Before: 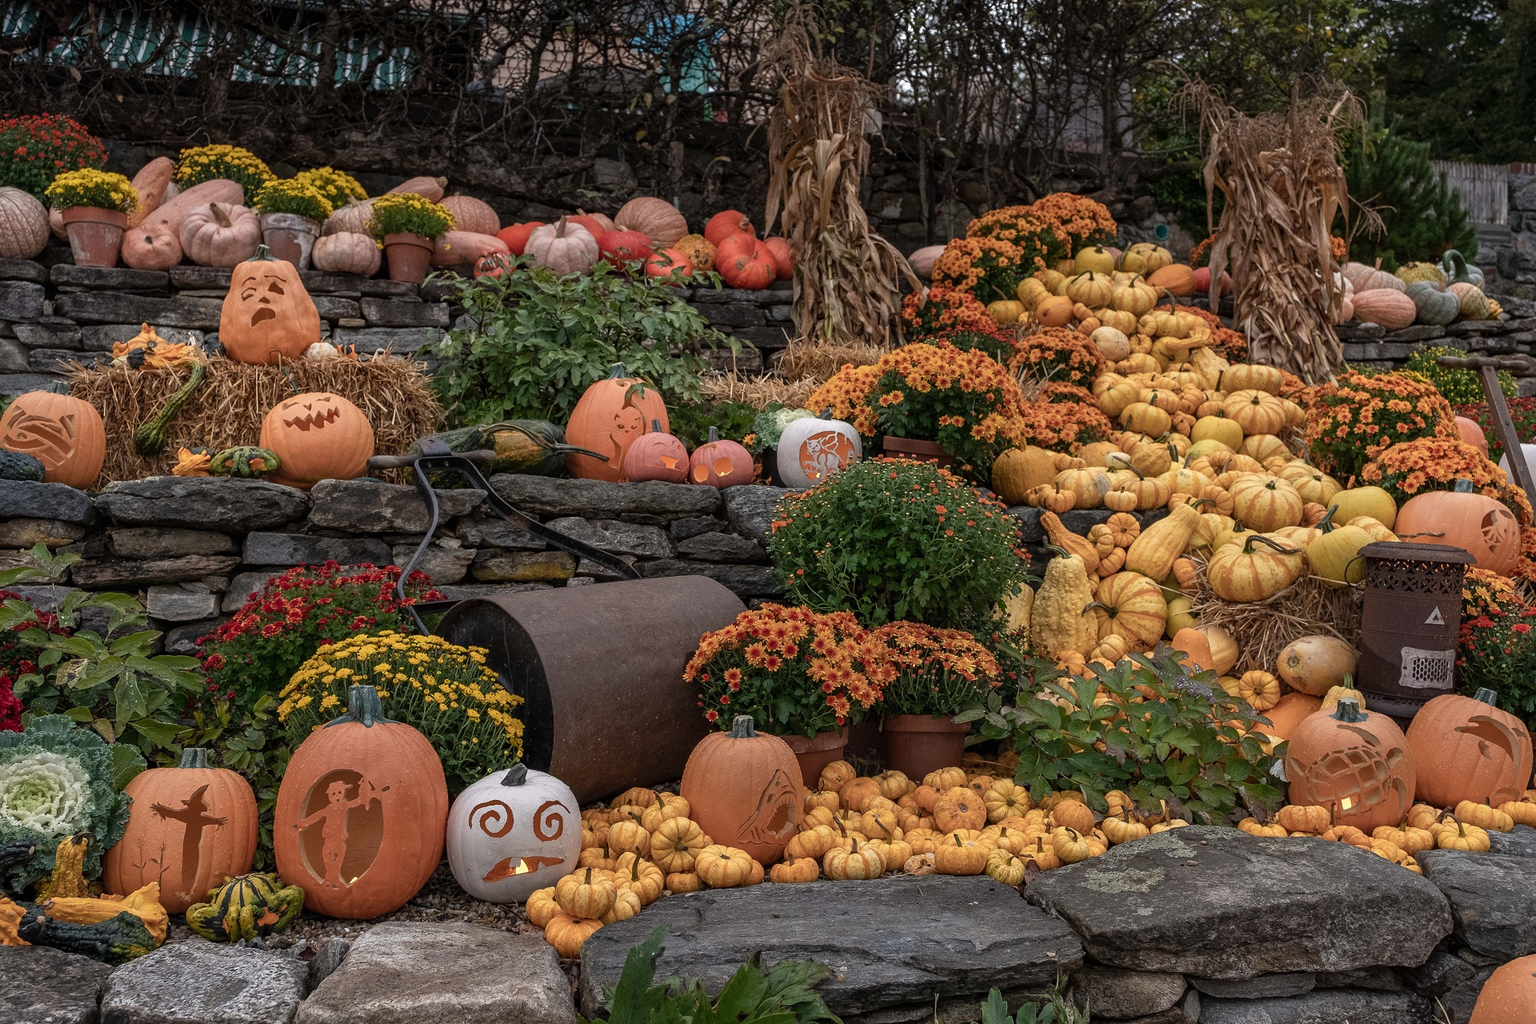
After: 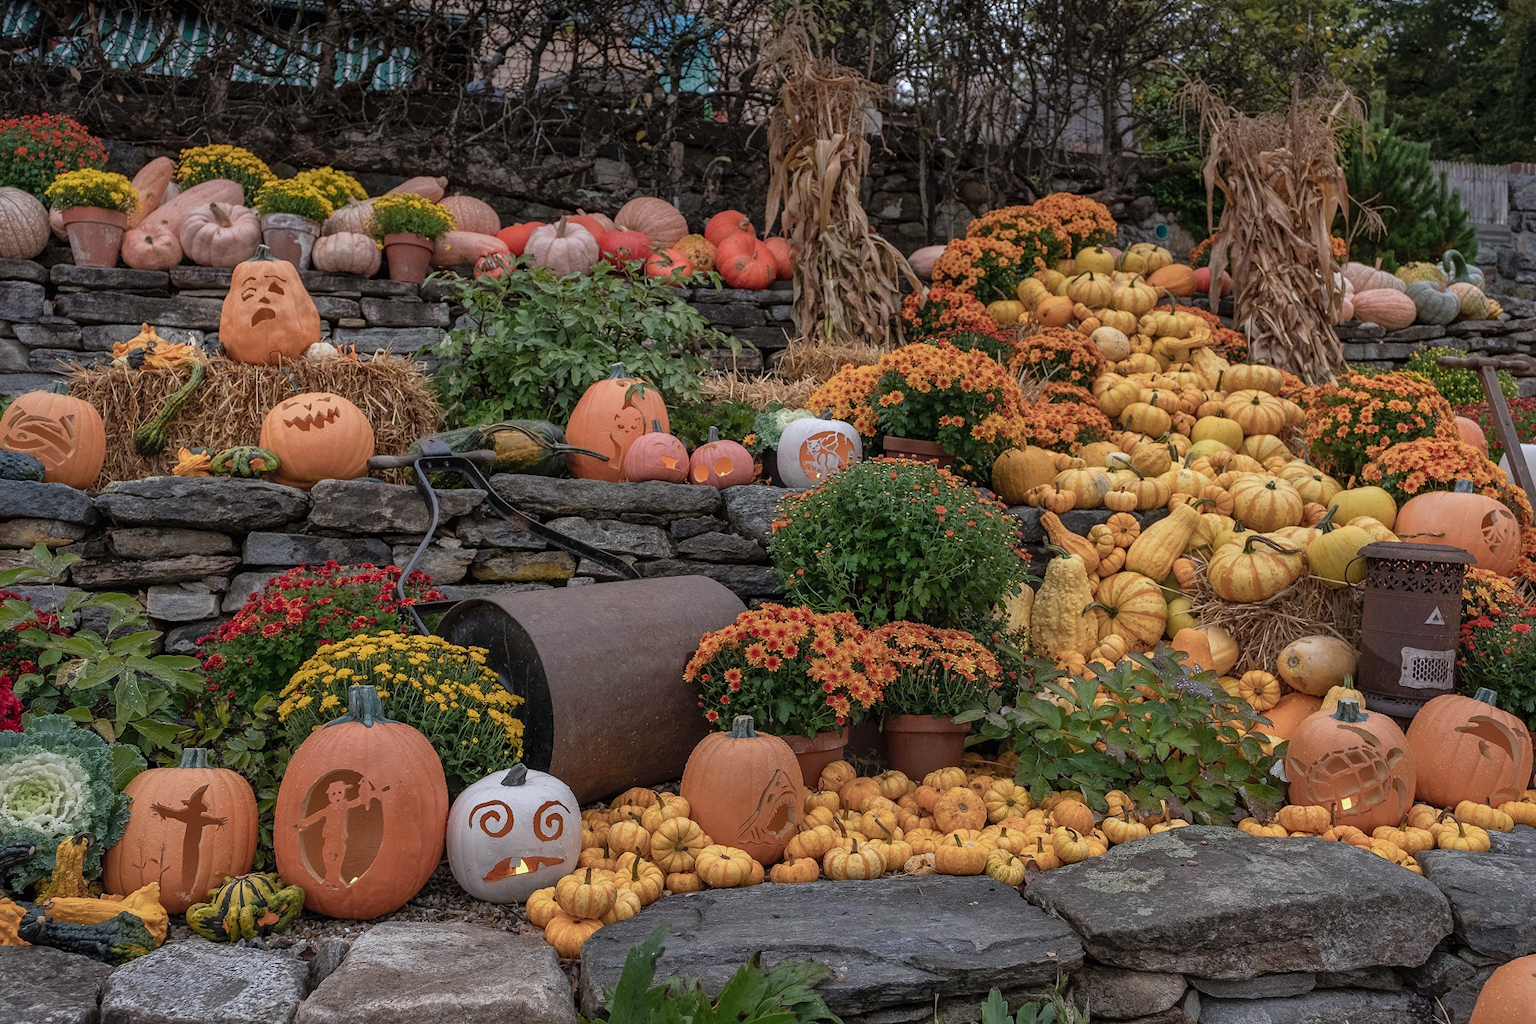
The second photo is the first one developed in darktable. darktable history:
shadows and highlights: on, module defaults
white balance: red 0.974, blue 1.044
